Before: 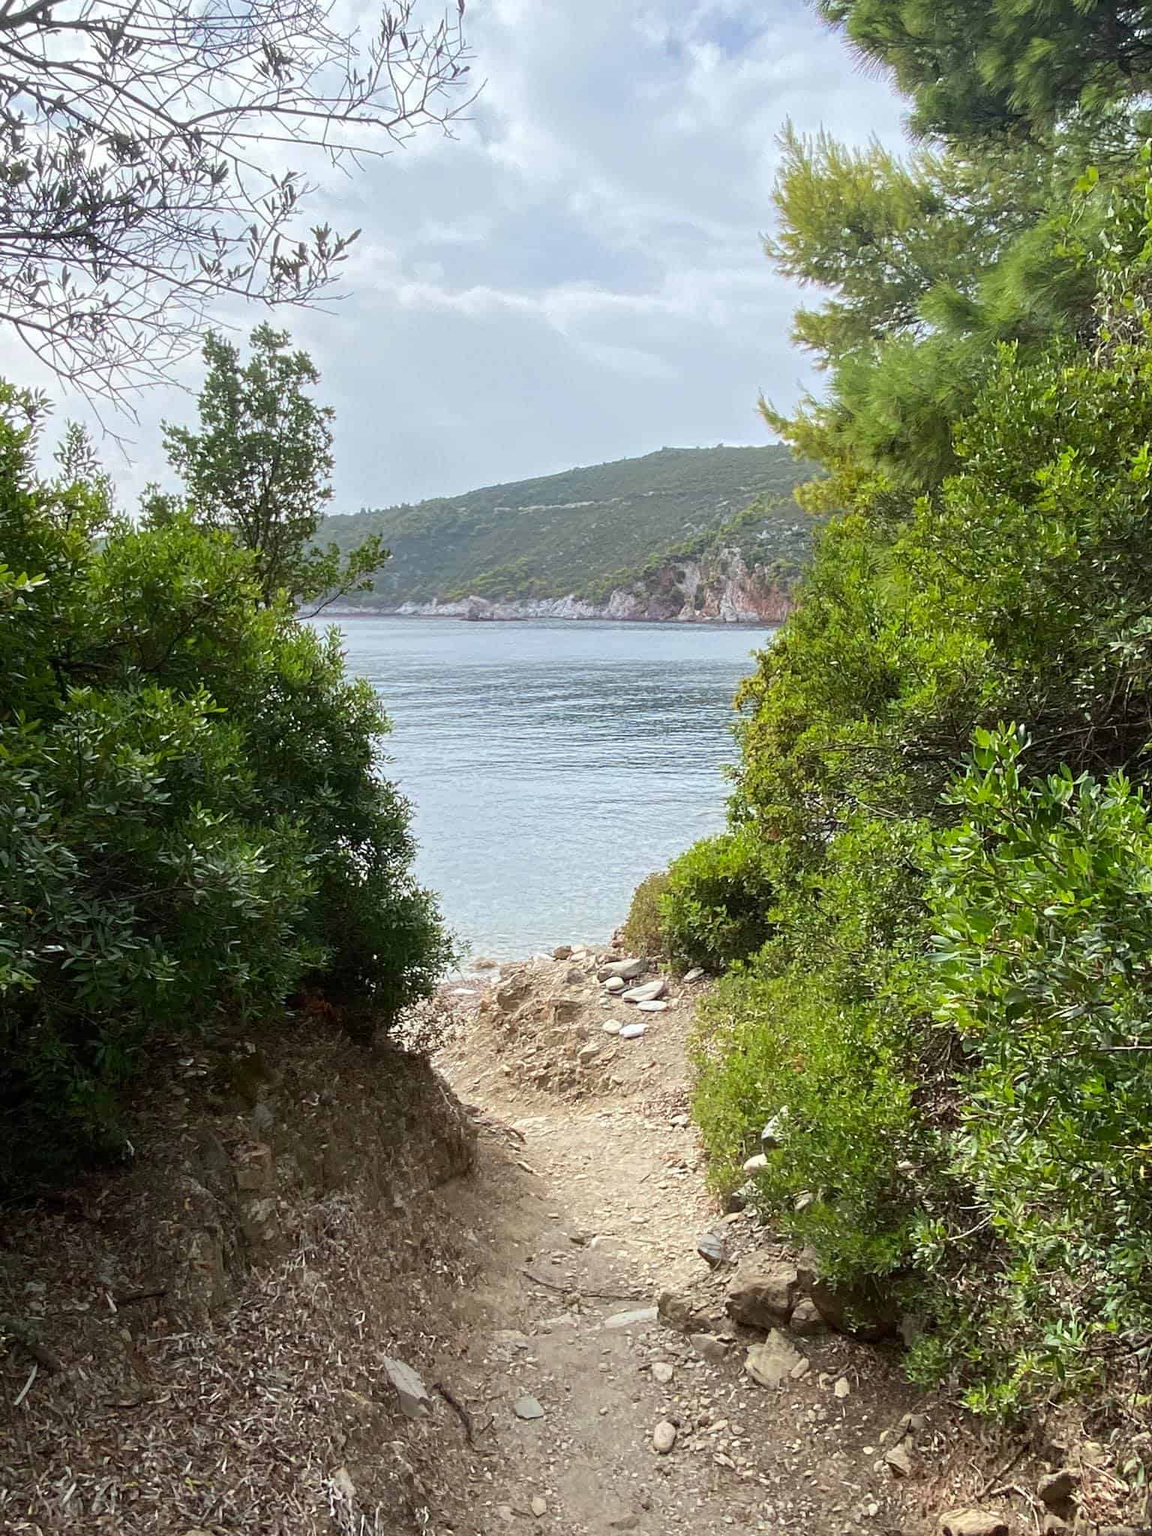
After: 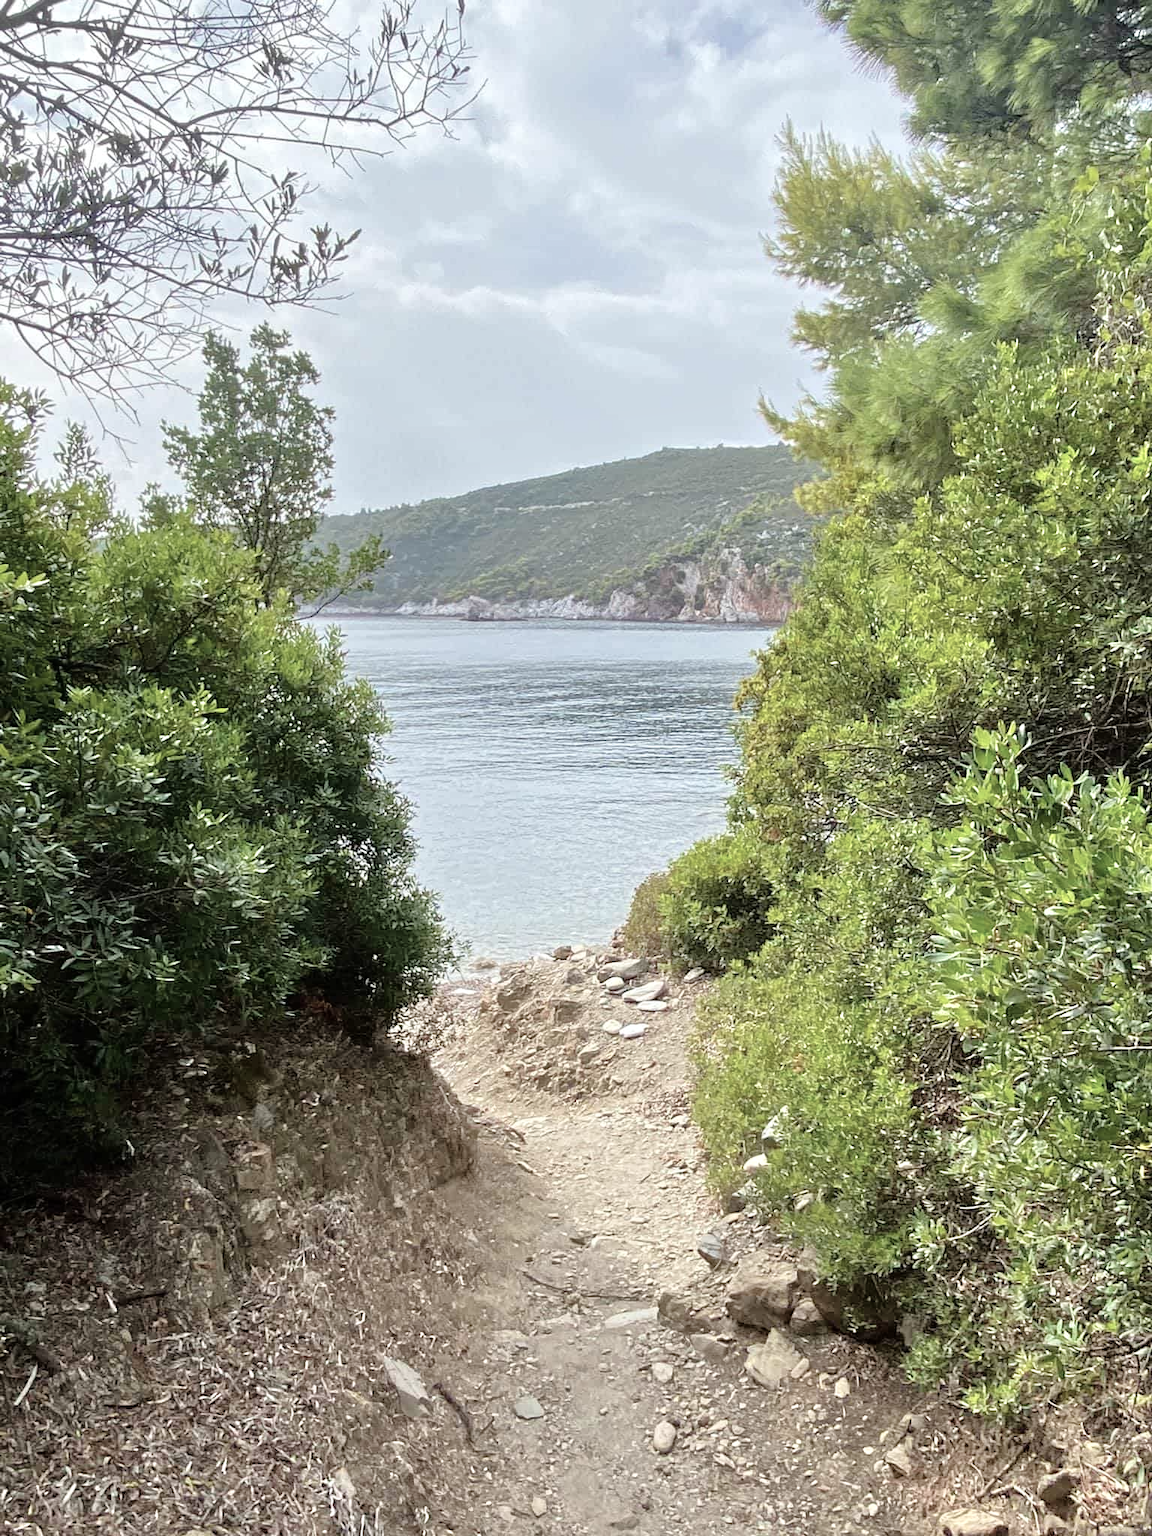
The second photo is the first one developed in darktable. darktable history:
velvia: strength 10%
tone equalizer: -7 EV 0.15 EV, -6 EV 0.6 EV, -5 EV 1.15 EV, -4 EV 1.33 EV, -3 EV 1.15 EV, -2 EV 0.6 EV, -1 EV 0.15 EV, mask exposure compensation -0.5 EV
contrast brightness saturation: contrast 0.1, saturation -0.36
